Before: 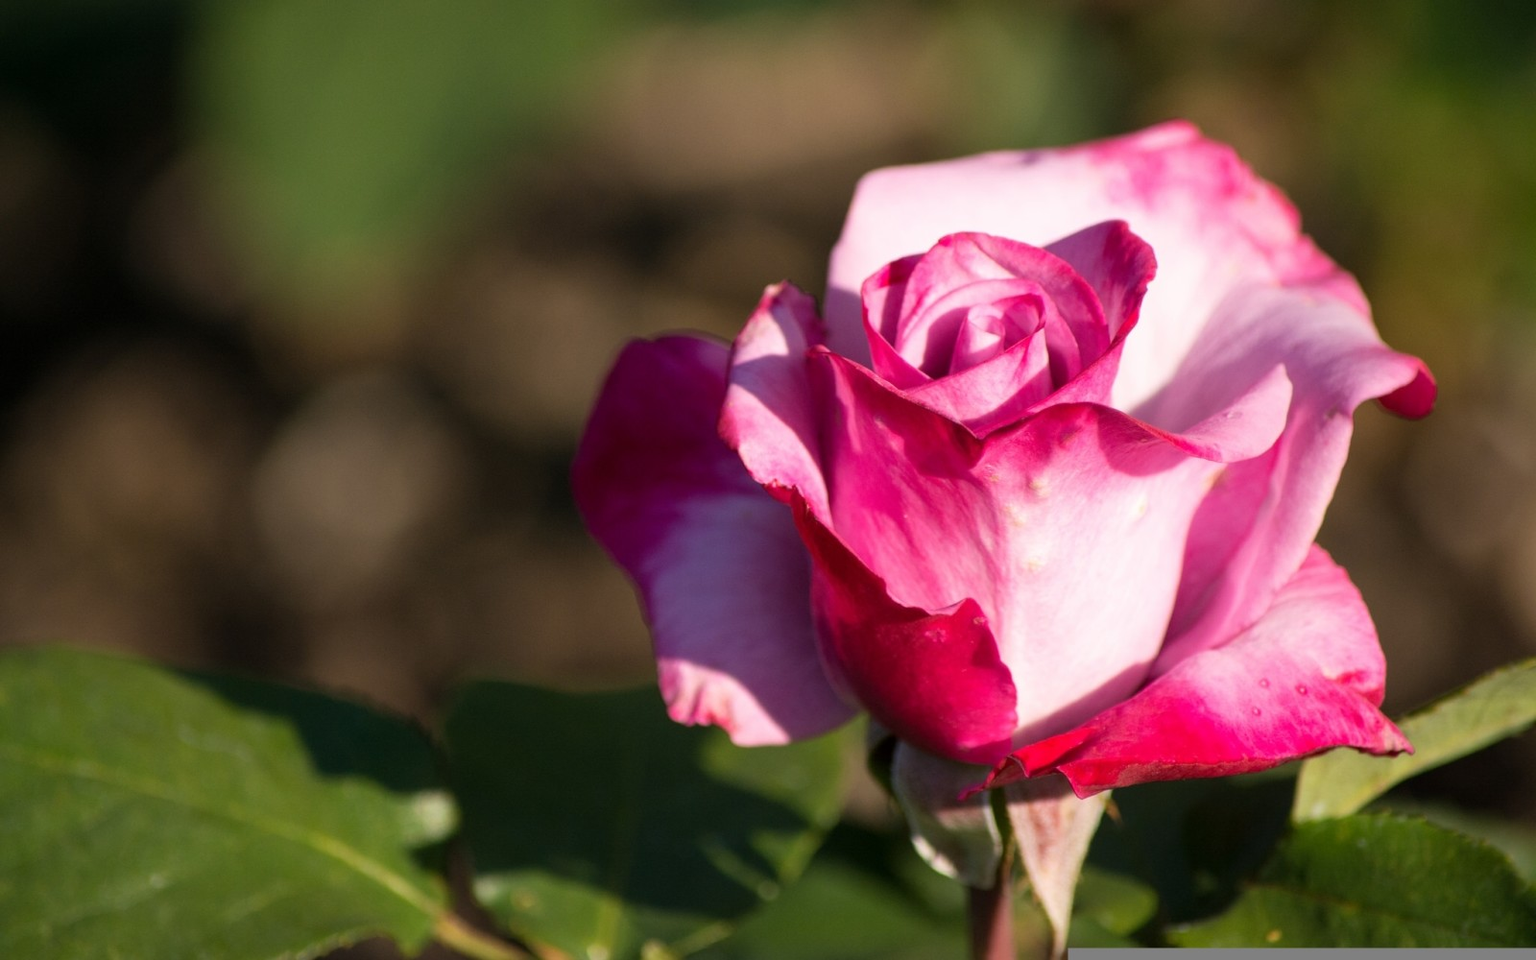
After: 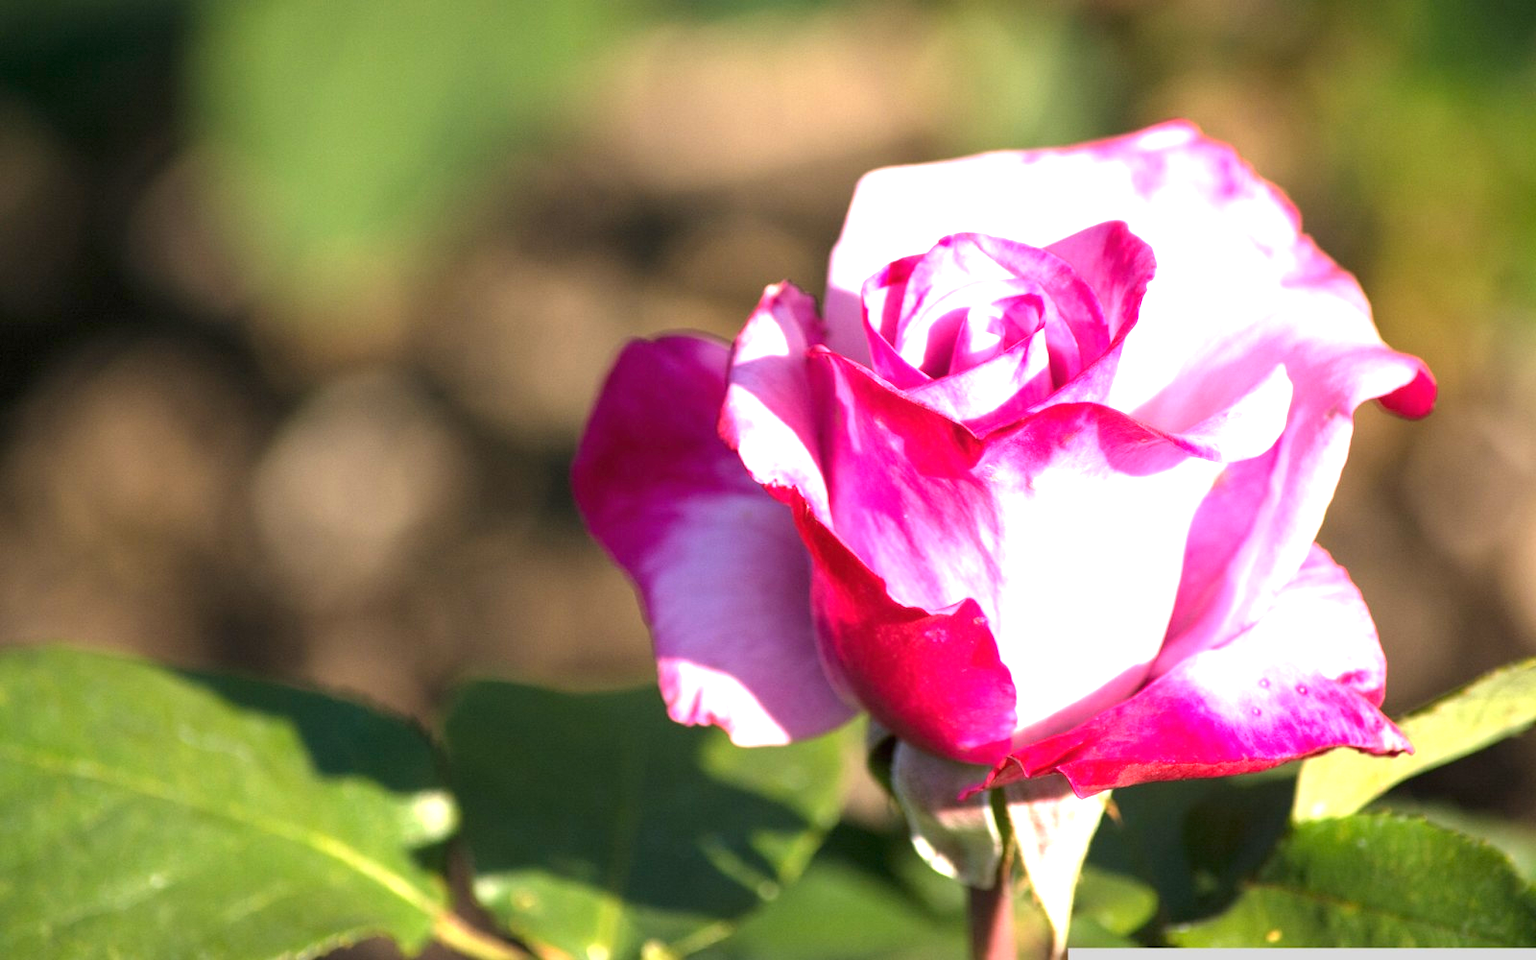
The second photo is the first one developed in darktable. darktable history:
exposure: black level correction 0, exposure 1.685 EV, compensate highlight preservation false
